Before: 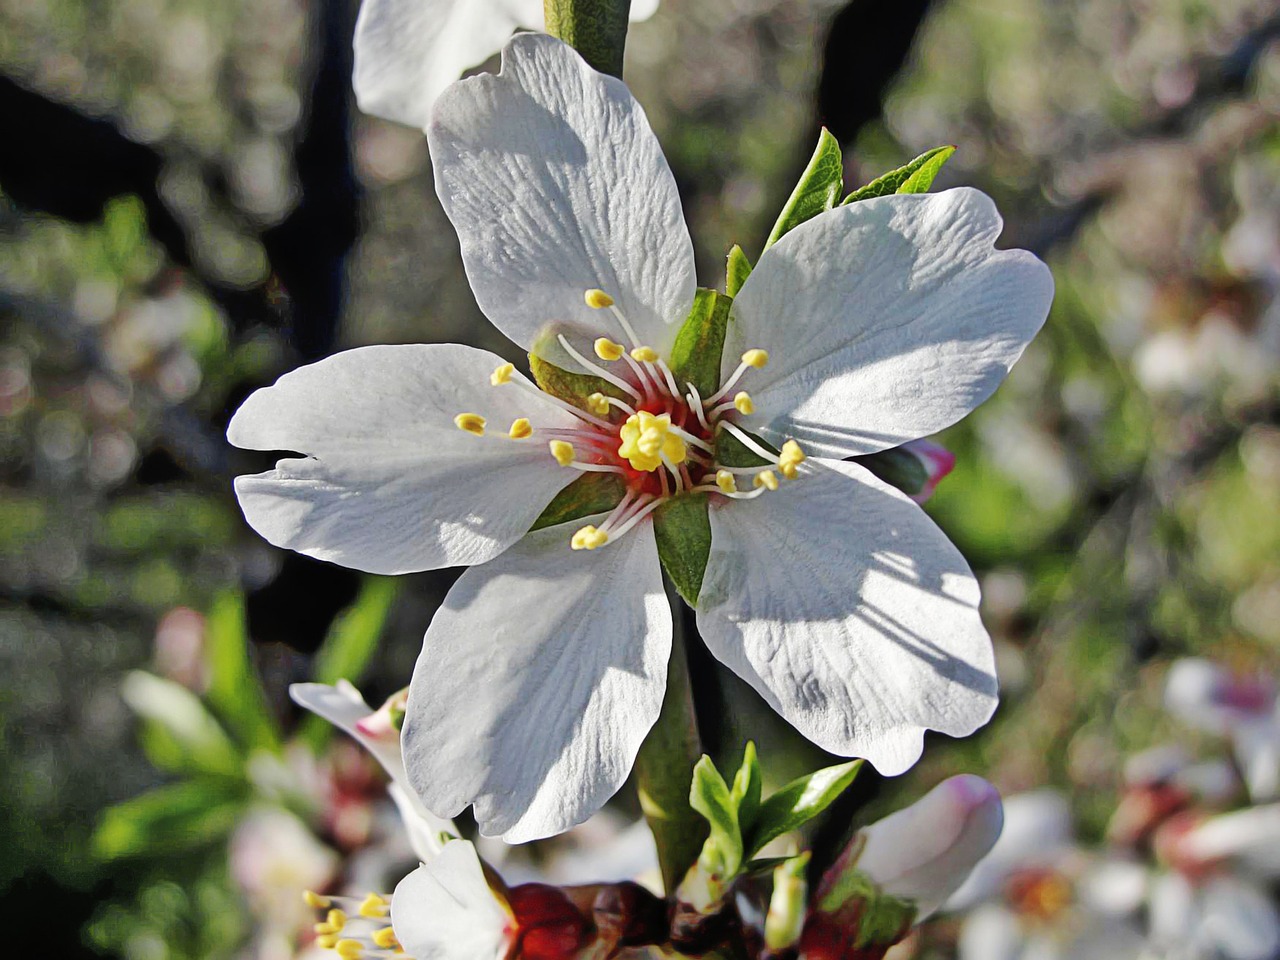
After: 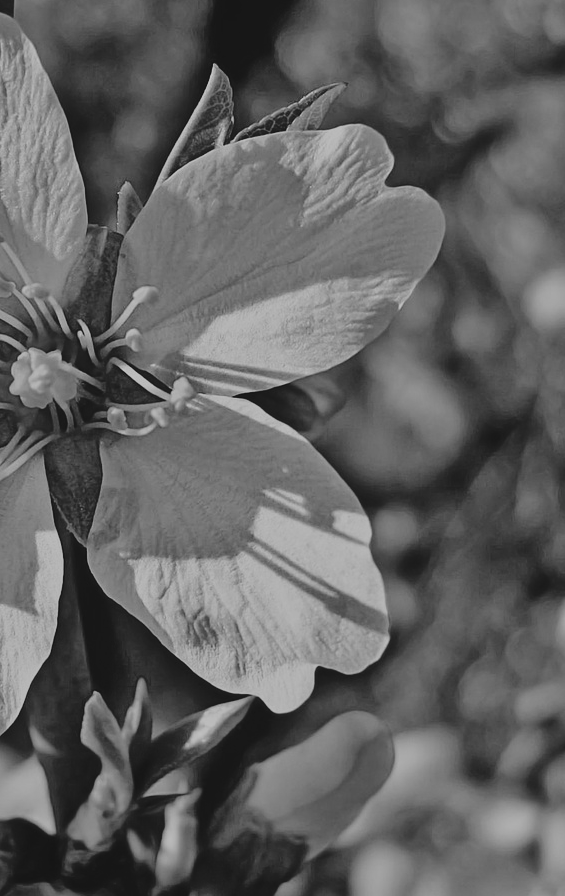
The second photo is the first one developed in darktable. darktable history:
tone equalizer: -8 EV 0.25 EV, -7 EV 0.417 EV, -6 EV 0.417 EV, -5 EV 0.25 EV, -3 EV -0.25 EV, -2 EV -0.417 EV, -1 EV -0.417 EV, +0 EV -0.25 EV, edges refinement/feathering 500, mask exposure compensation -1.57 EV, preserve details guided filter
tone curve: curves: ch0 [(0, 0.058) (0.198, 0.188) (0.512, 0.582) (0.625, 0.754) (0.81, 0.934) (1, 1)], color space Lab, linked channels, preserve colors none
contrast brightness saturation: brightness 0.28
shadows and highlights: radius 93.07, shadows -14.46, white point adjustment 0.23, highlights 31.48, compress 48.23%, highlights color adjustment 52.79%, soften with gaussian
color contrast: blue-yellow contrast 0.62
color calibration: output gray [0.21, 0.42, 0.37, 0], gray › normalize channels true, illuminant same as pipeline (D50), adaptation XYZ, x 0.346, y 0.359, gamut compression 0
crop: left 47.628%, top 6.643%, right 7.874%
exposure: exposure -2.446 EV, compensate highlight preservation false
